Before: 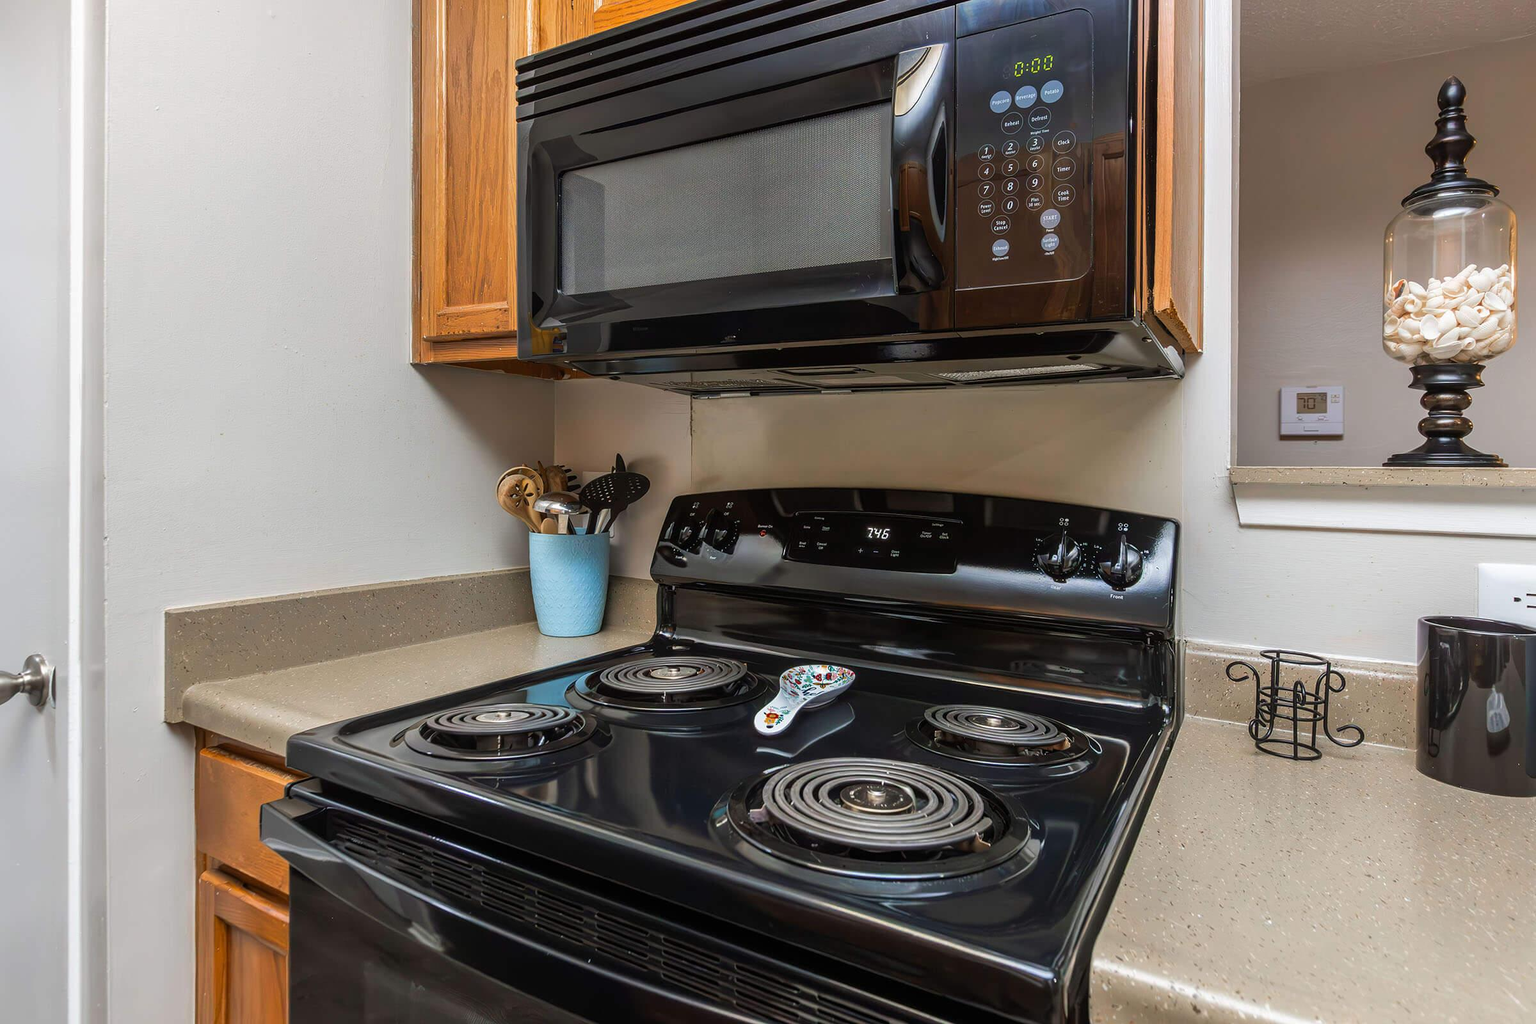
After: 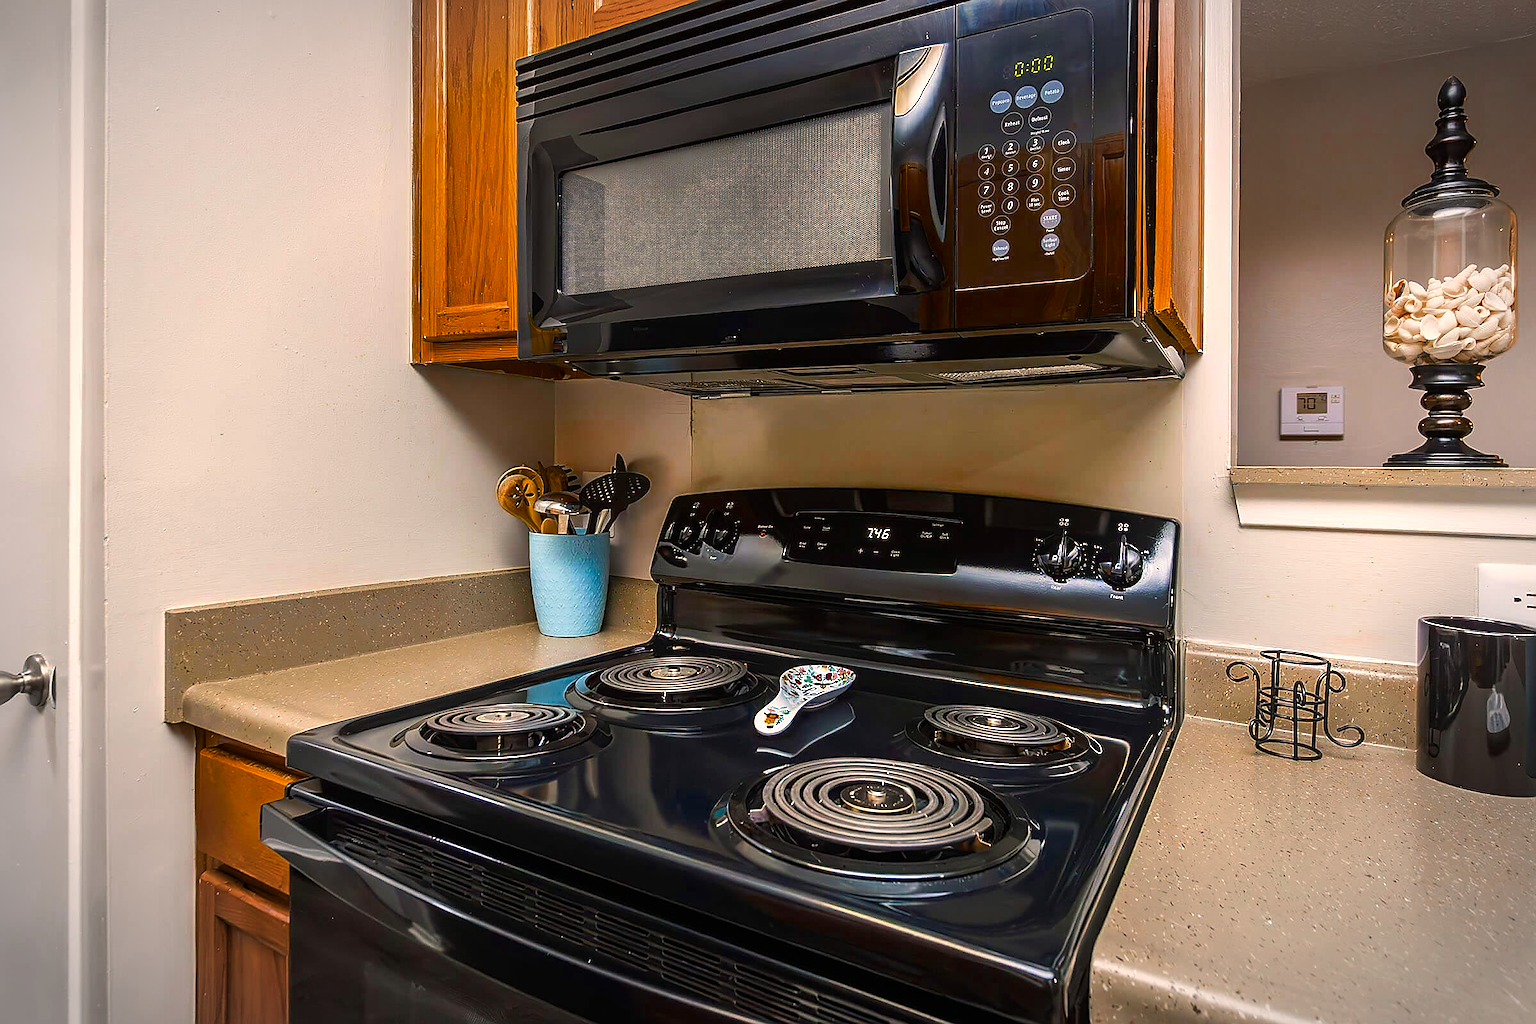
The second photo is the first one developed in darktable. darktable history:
sharpen: radius 1.35, amount 1.264, threshold 0.8
color balance rgb: highlights gain › chroma 3.724%, highlights gain › hue 58.61°, perceptual saturation grading › global saturation 30.721%, perceptual brilliance grading › highlights 15.414%, perceptual brilliance grading › shadows -14.225%, global vibrance 6.816%, saturation formula JzAzBz (2021)
contrast brightness saturation: contrast 0.045, saturation 0.07
vignetting: automatic ratio true
